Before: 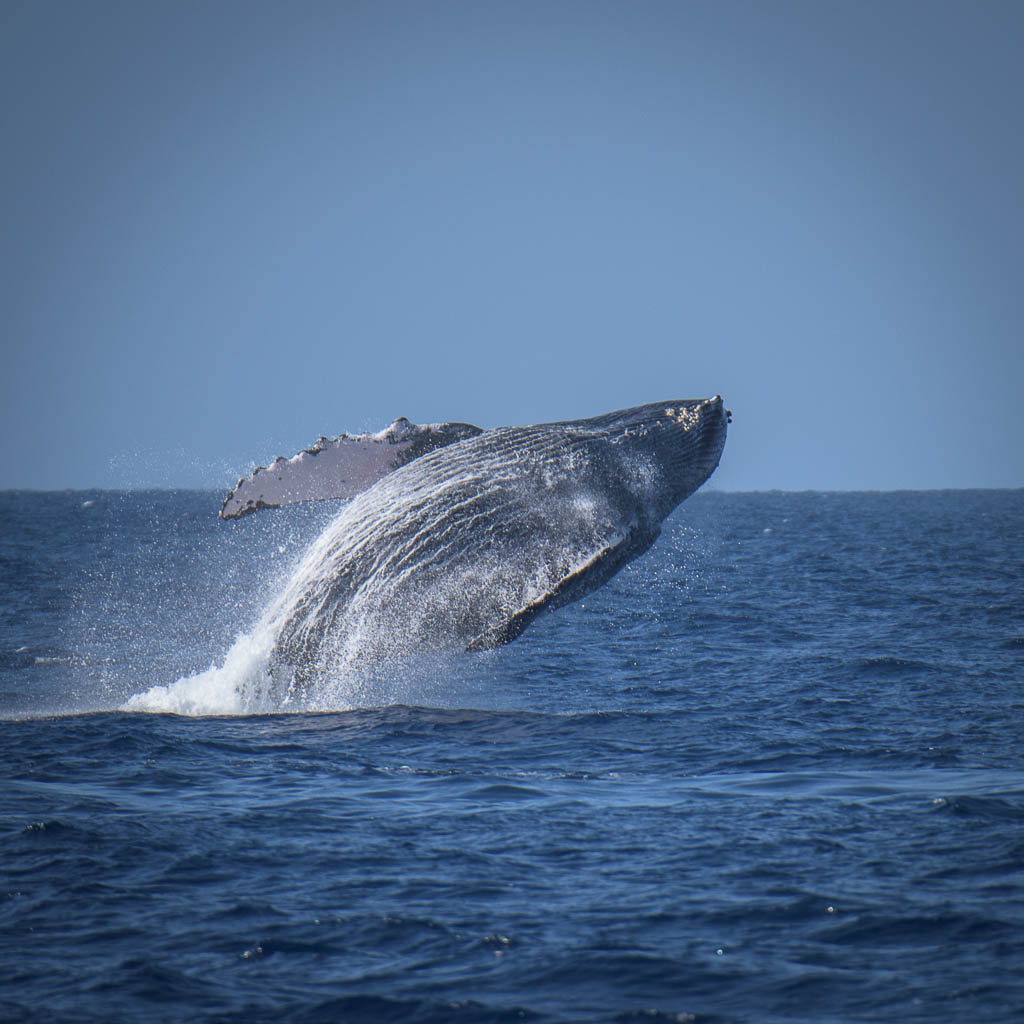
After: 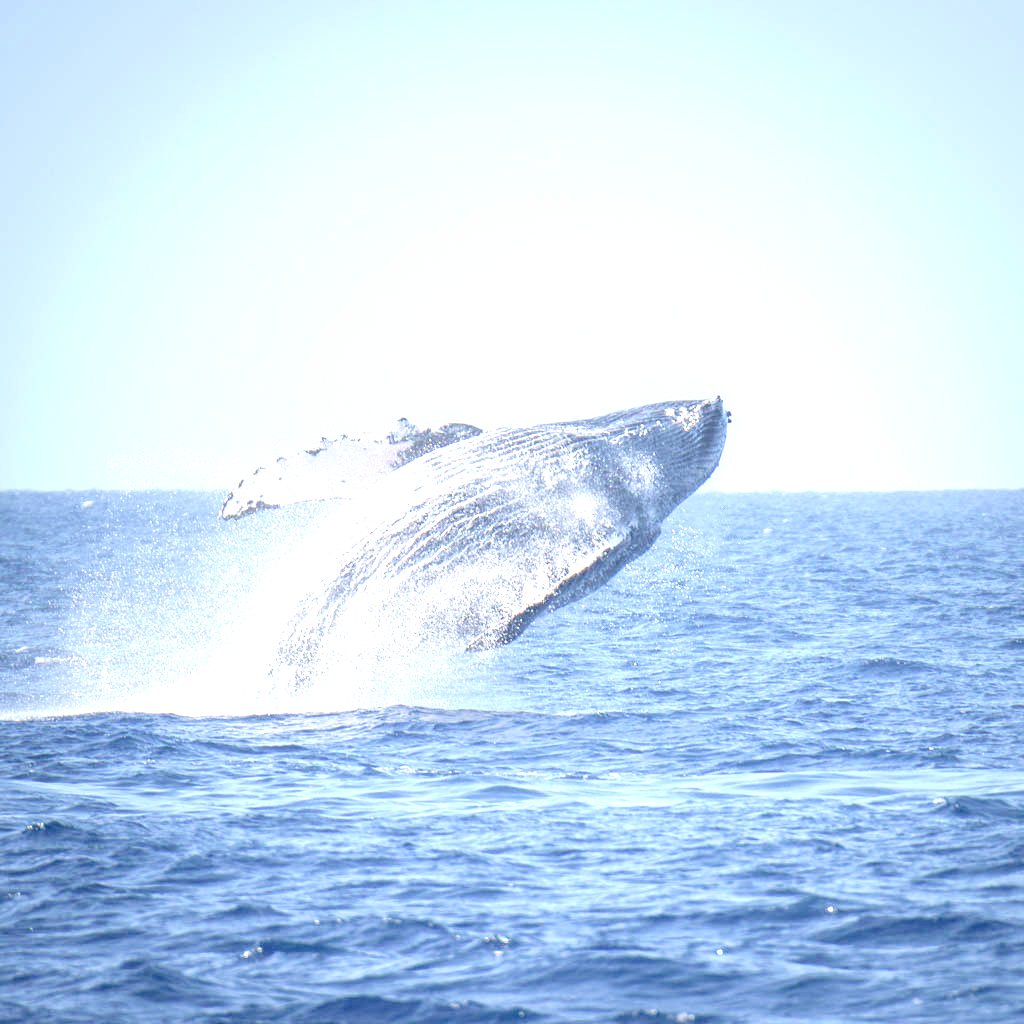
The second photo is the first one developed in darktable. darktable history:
exposure: black level correction 0.001, exposure 2.564 EV, compensate exposure bias true, compensate highlight preservation false
tone curve: curves: ch0 [(0, 0.047) (0.199, 0.263) (0.47, 0.555) (0.805, 0.839) (1, 0.962)], preserve colors none
